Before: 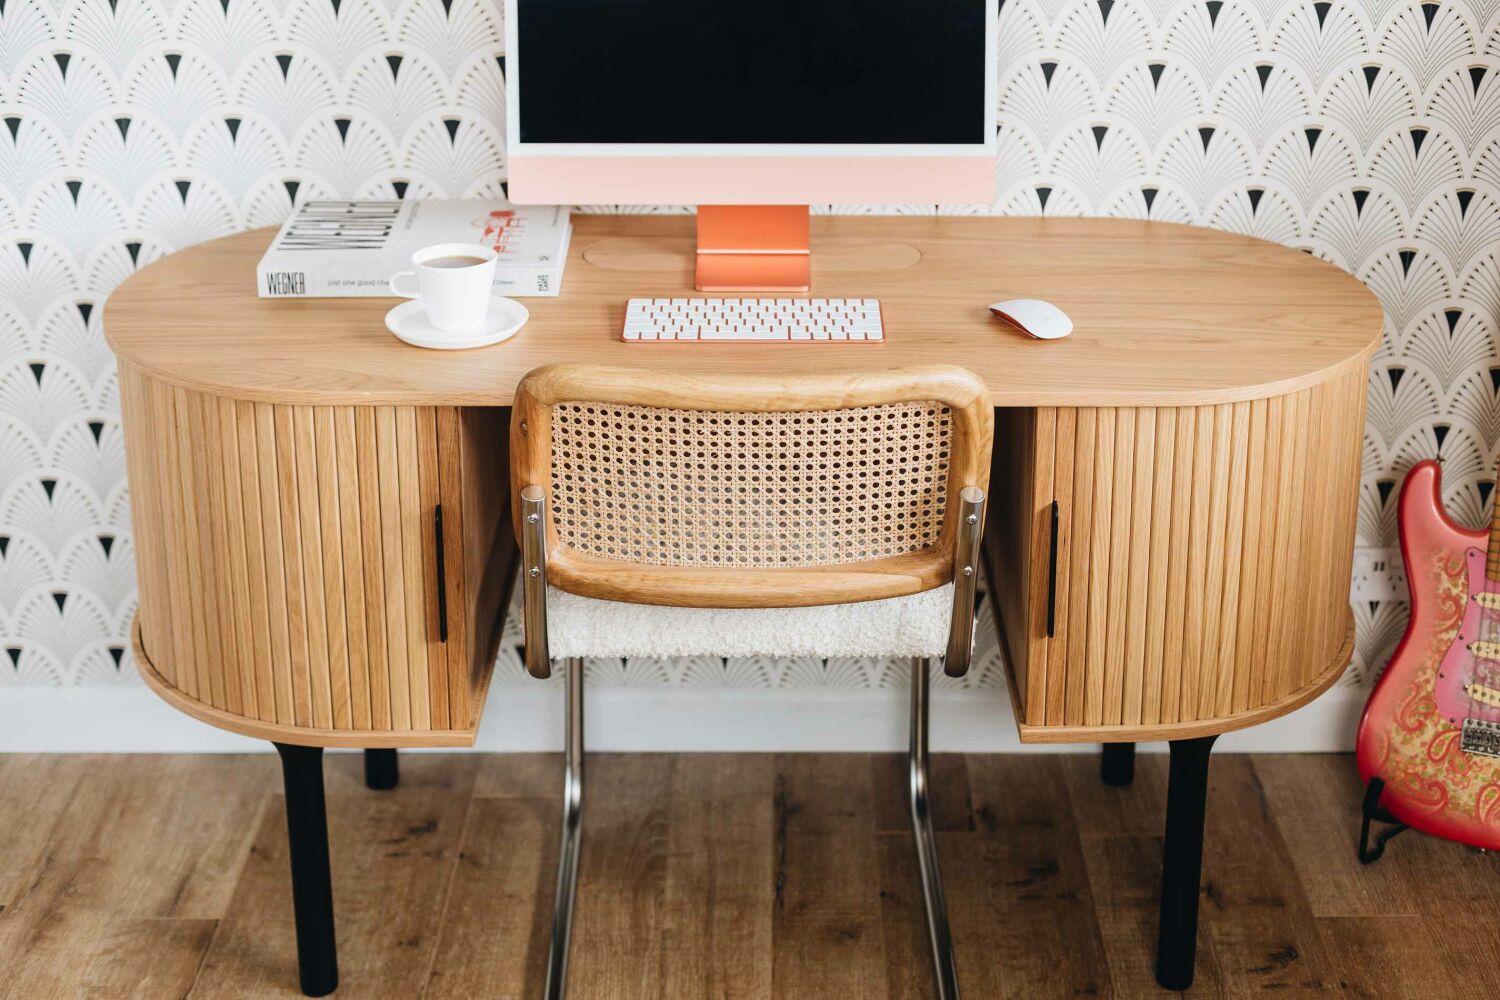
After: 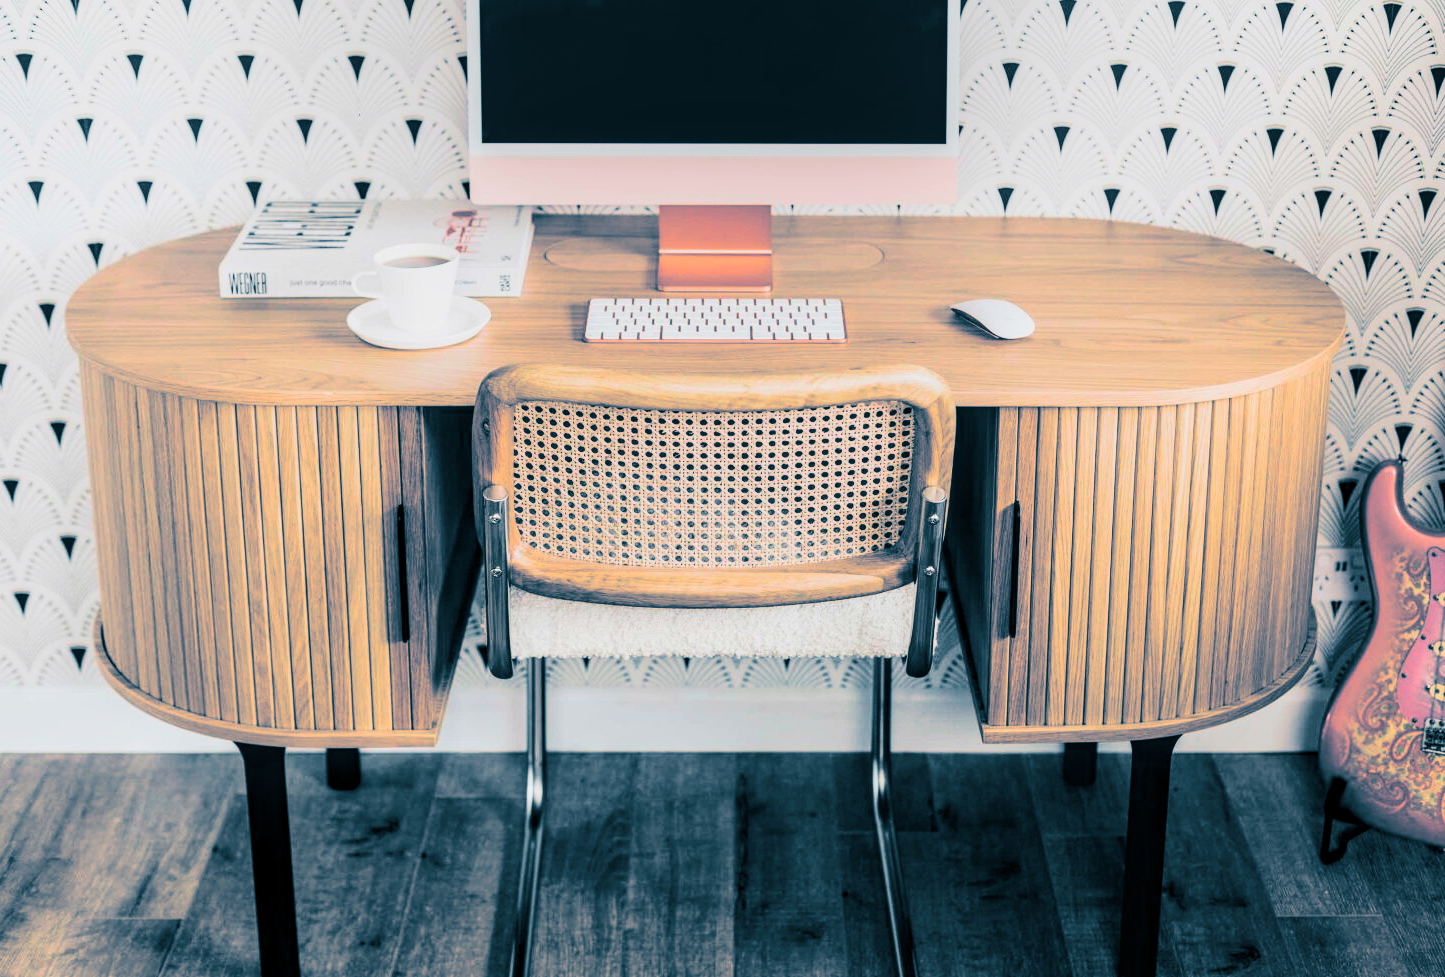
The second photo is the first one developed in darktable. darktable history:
exposure: black level correction 0.001, exposure 0.191 EV, compensate highlight preservation false
split-toning: shadows › hue 212.4°, balance -70
sigmoid: contrast 1.22, skew 0.65
local contrast: on, module defaults
tone curve: curves: ch0 [(0, 0) (0.126, 0.061) (0.338, 0.285) (0.494, 0.518) (0.703, 0.762) (1, 1)]; ch1 [(0, 0) (0.389, 0.313) (0.457, 0.442) (0.5, 0.501) (0.55, 0.578) (1, 1)]; ch2 [(0, 0) (0.44, 0.424) (0.501, 0.499) (0.557, 0.564) (0.613, 0.67) (0.707, 0.746) (1, 1)], color space Lab, independent channels, preserve colors none
crop and rotate: left 2.536%, right 1.107%, bottom 2.246%
